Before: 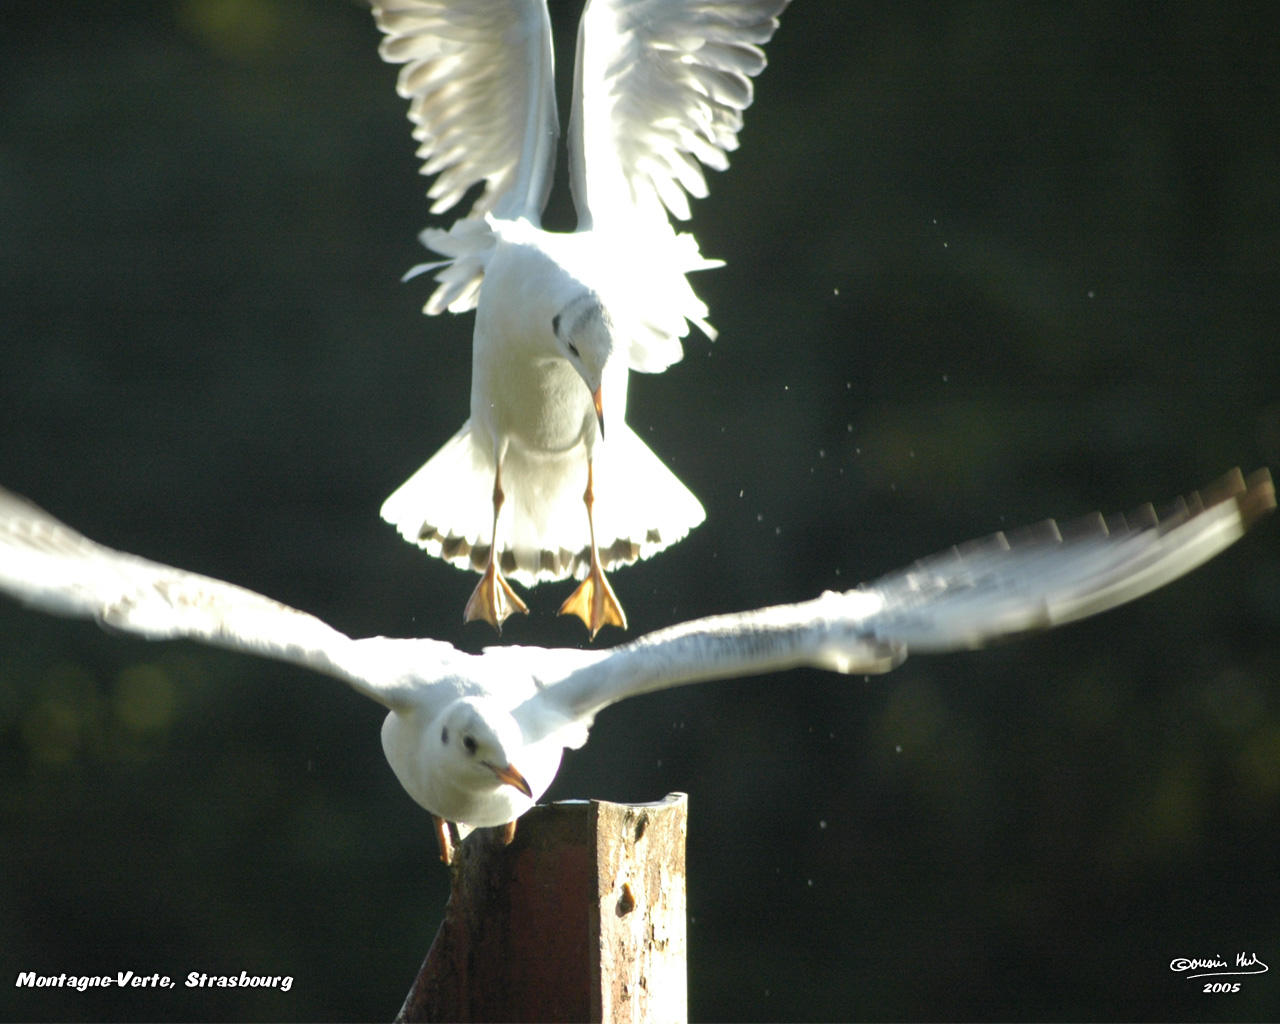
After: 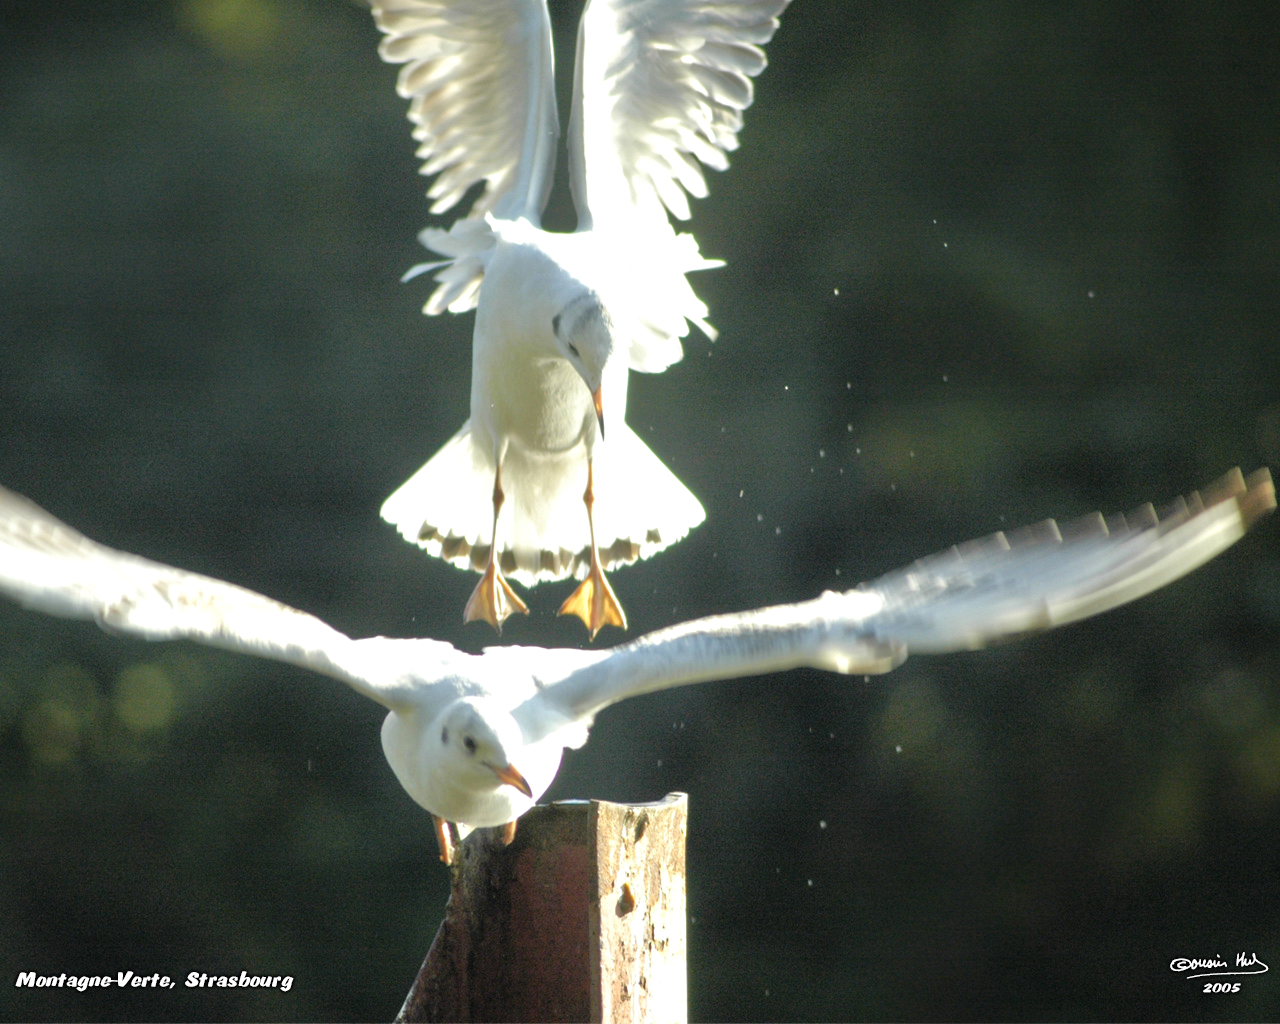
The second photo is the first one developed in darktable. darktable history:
levels: mode automatic, black 0.023%, white 99.97%, levels [0.062, 0.494, 0.925]
tone equalizer: -7 EV 0.15 EV, -6 EV 0.6 EV, -5 EV 1.15 EV, -4 EV 1.33 EV, -3 EV 1.15 EV, -2 EV 0.6 EV, -1 EV 0.15 EV, mask exposure compensation -0.5 EV
